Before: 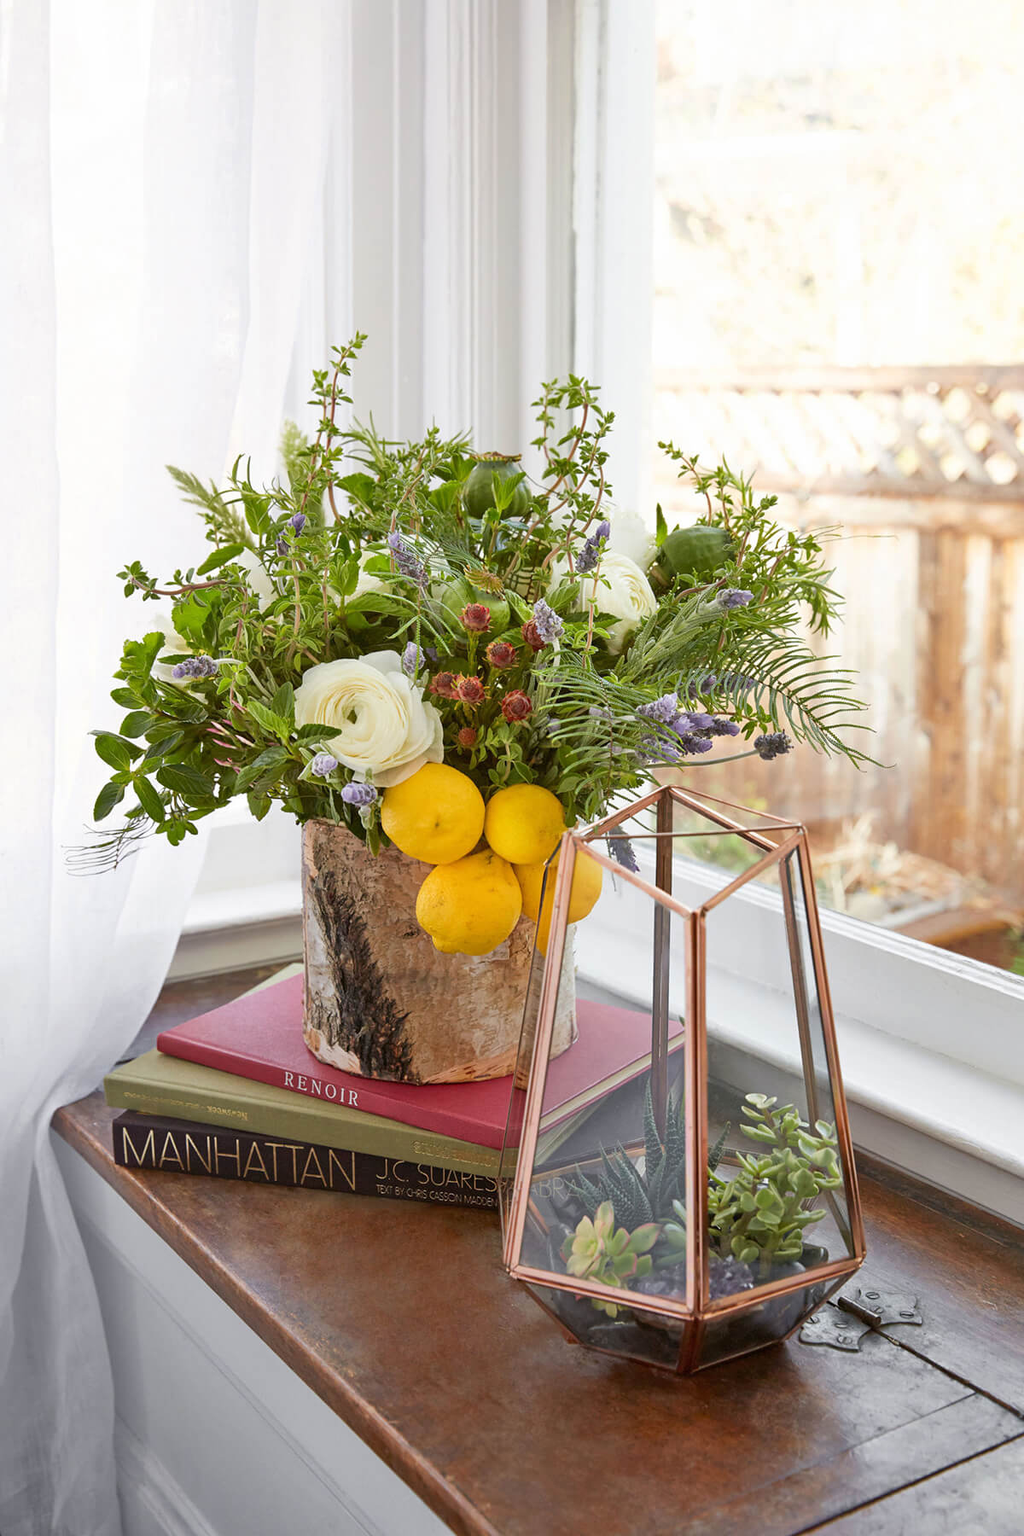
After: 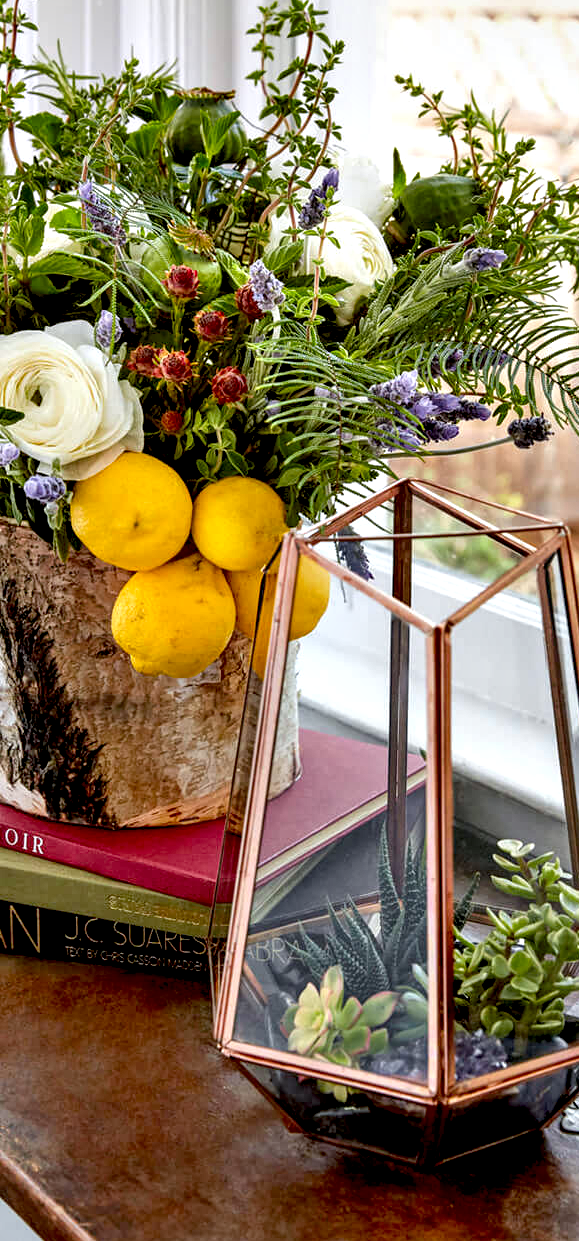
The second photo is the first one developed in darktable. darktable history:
exposure: black level correction 0.027, exposure -0.08 EV, compensate highlight preservation false
crop: left 31.402%, top 24.586%, right 20.348%, bottom 6.438%
contrast equalizer: octaves 7, y [[0.6 ×6], [0.55 ×6], [0 ×6], [0 ×6], [0 ×6]]
local contrast: on, module defaults
